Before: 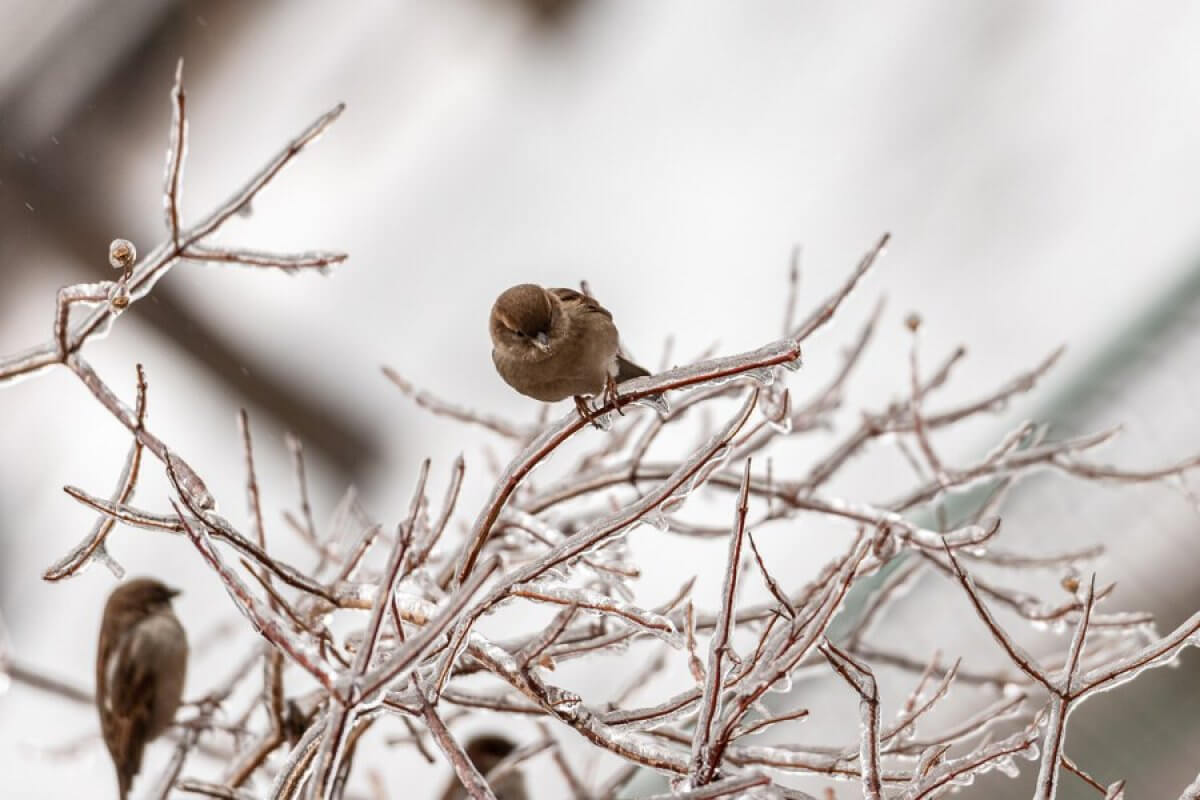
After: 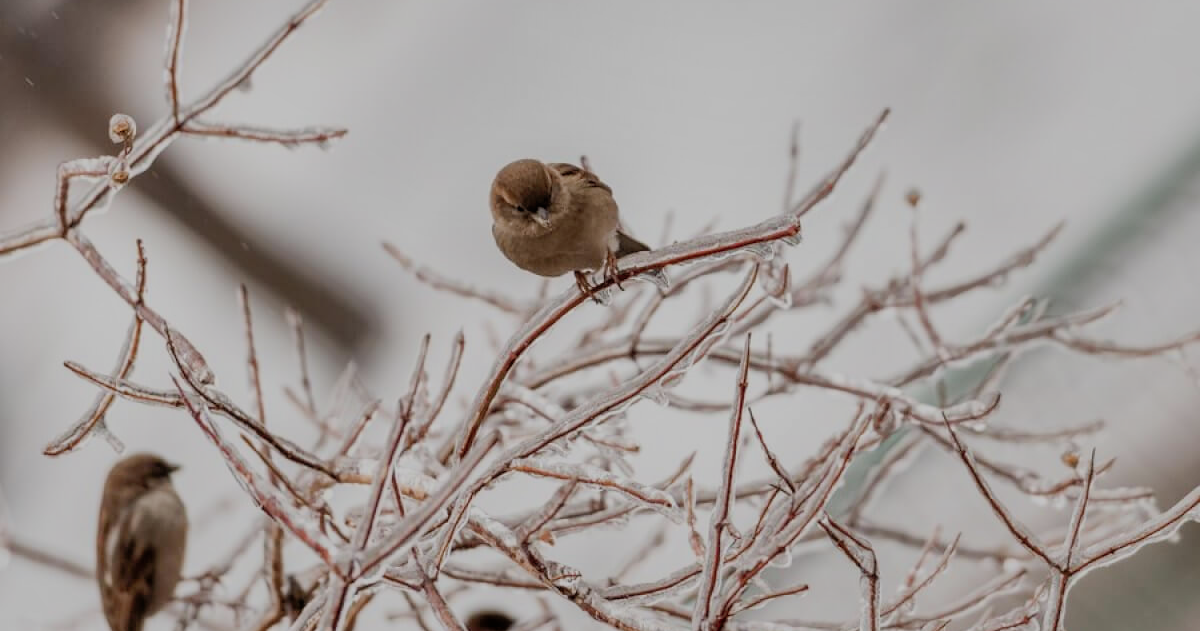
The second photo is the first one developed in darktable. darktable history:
crop and rotate: top 15.717%, bottom 5.358%
filmic rgb: black relative exposure -7.2 EV, white relative exposure 5.34 EV, hardness 3.03, iterations of high-quality reconstruction 10
shadows and highlights: on, module defaults
